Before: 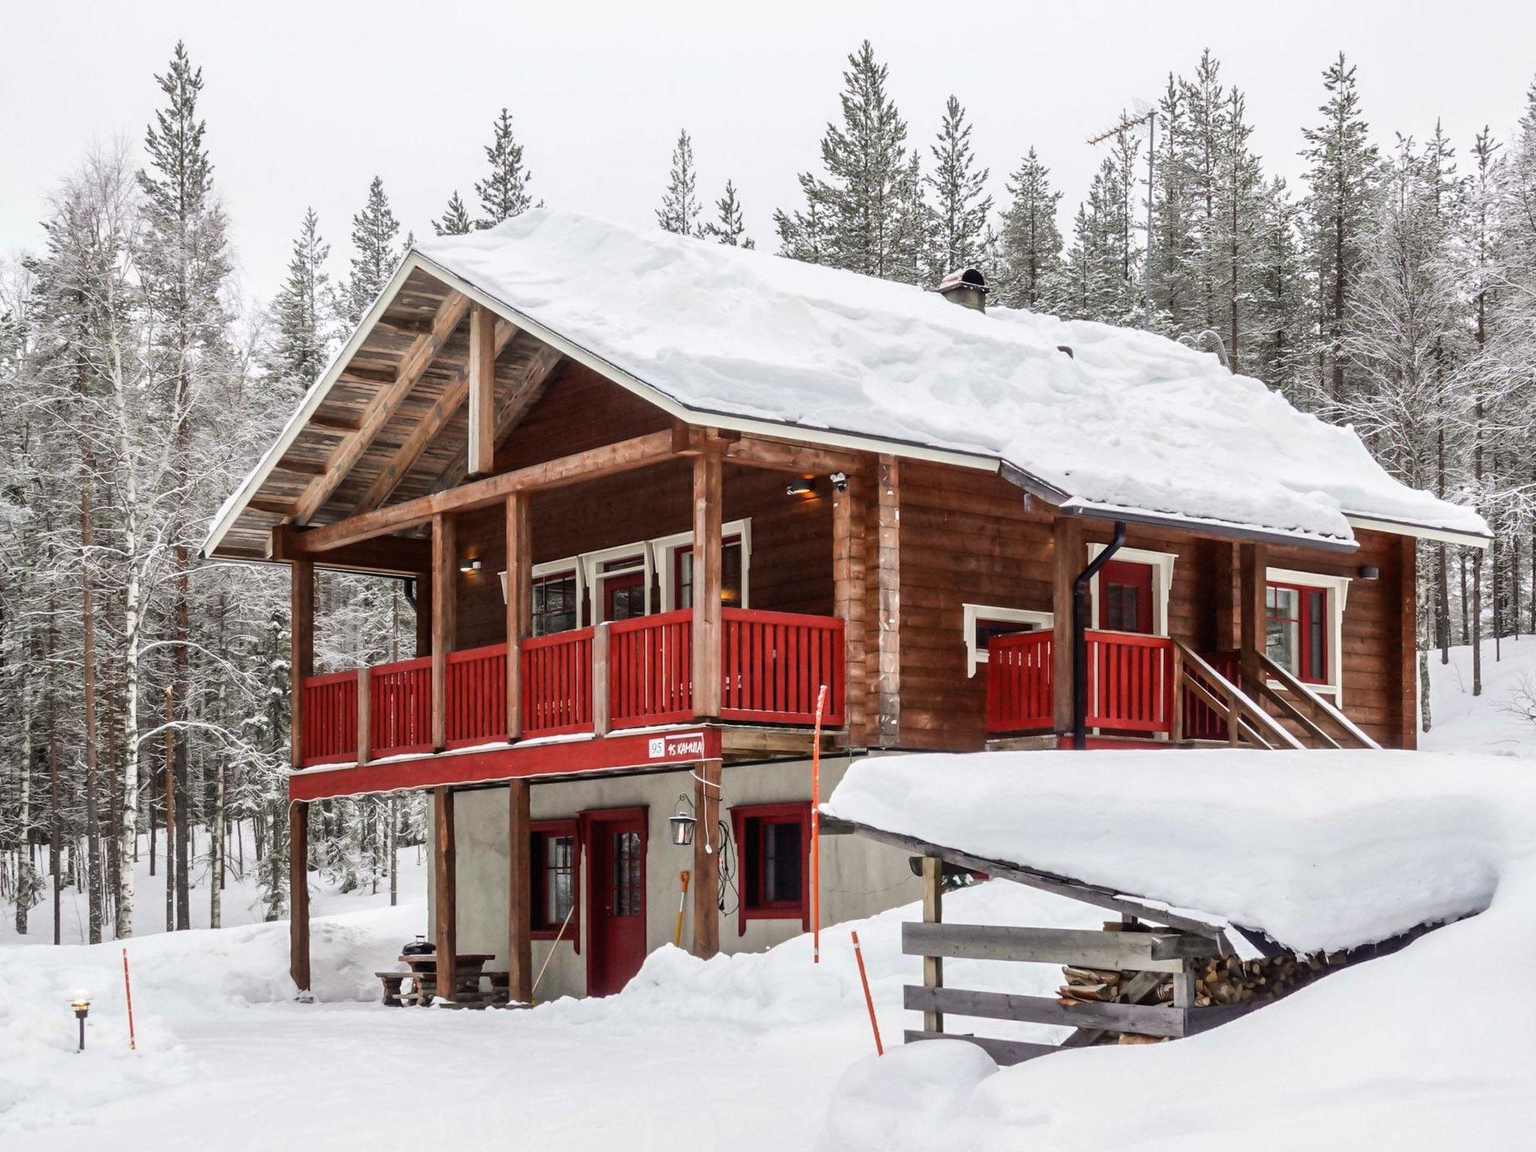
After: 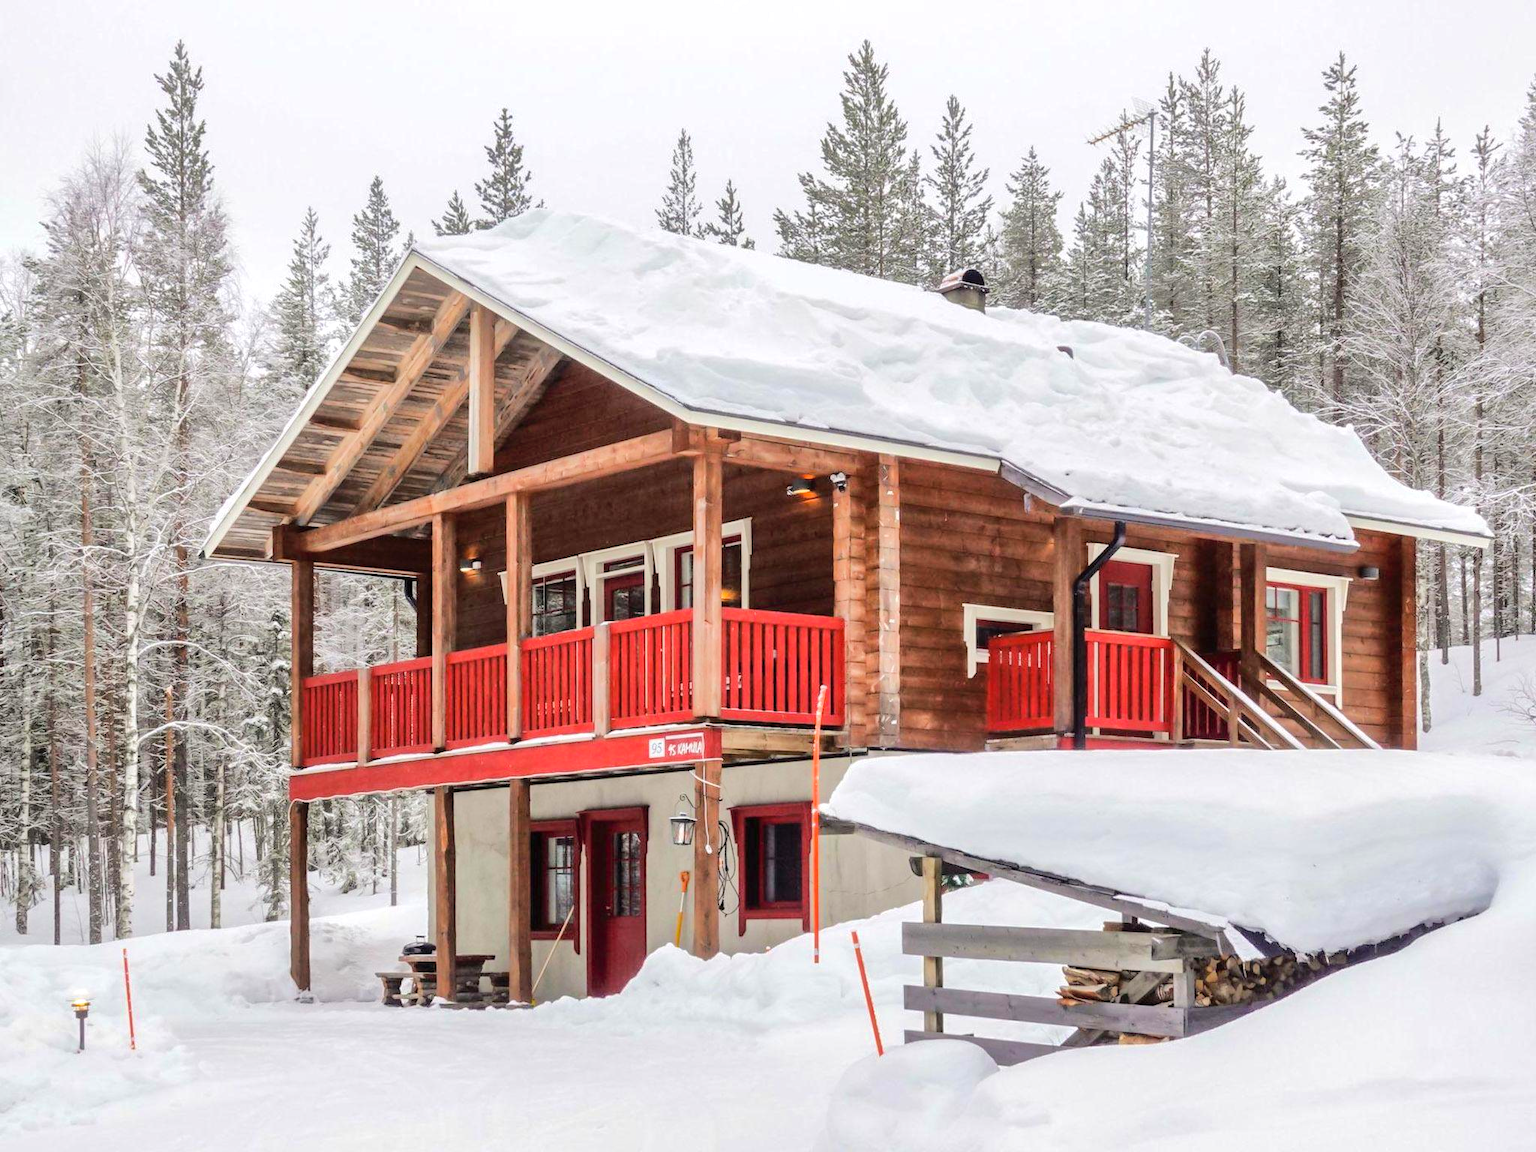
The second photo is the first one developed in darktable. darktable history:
tone equalizer: -7 EV 0.165 EV, -6 EV 0.606 EV, -5 EV 1.19 EV, -4 EV 1.29 EV, -3 EV 1.12 EV, -2 EV 0.6 EV, -1 EV 0.159 EV, edges refinement/feathering 500, mask exposure compensation -1.57 EV, preserve details no
shadows and highlights: on, module defaults
